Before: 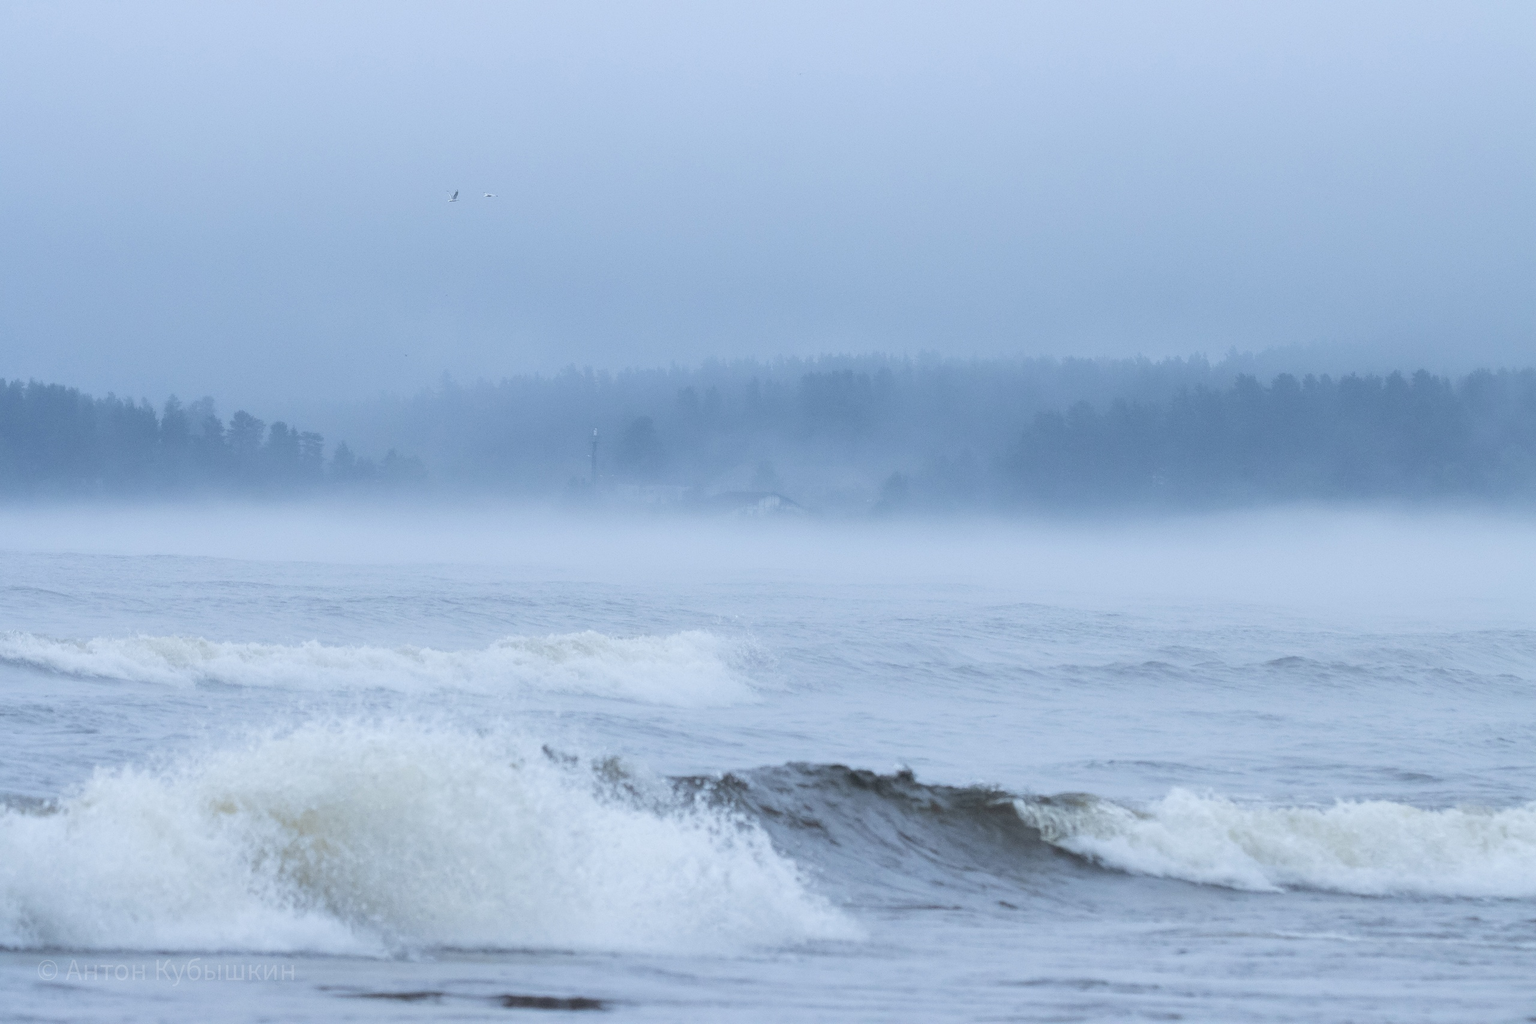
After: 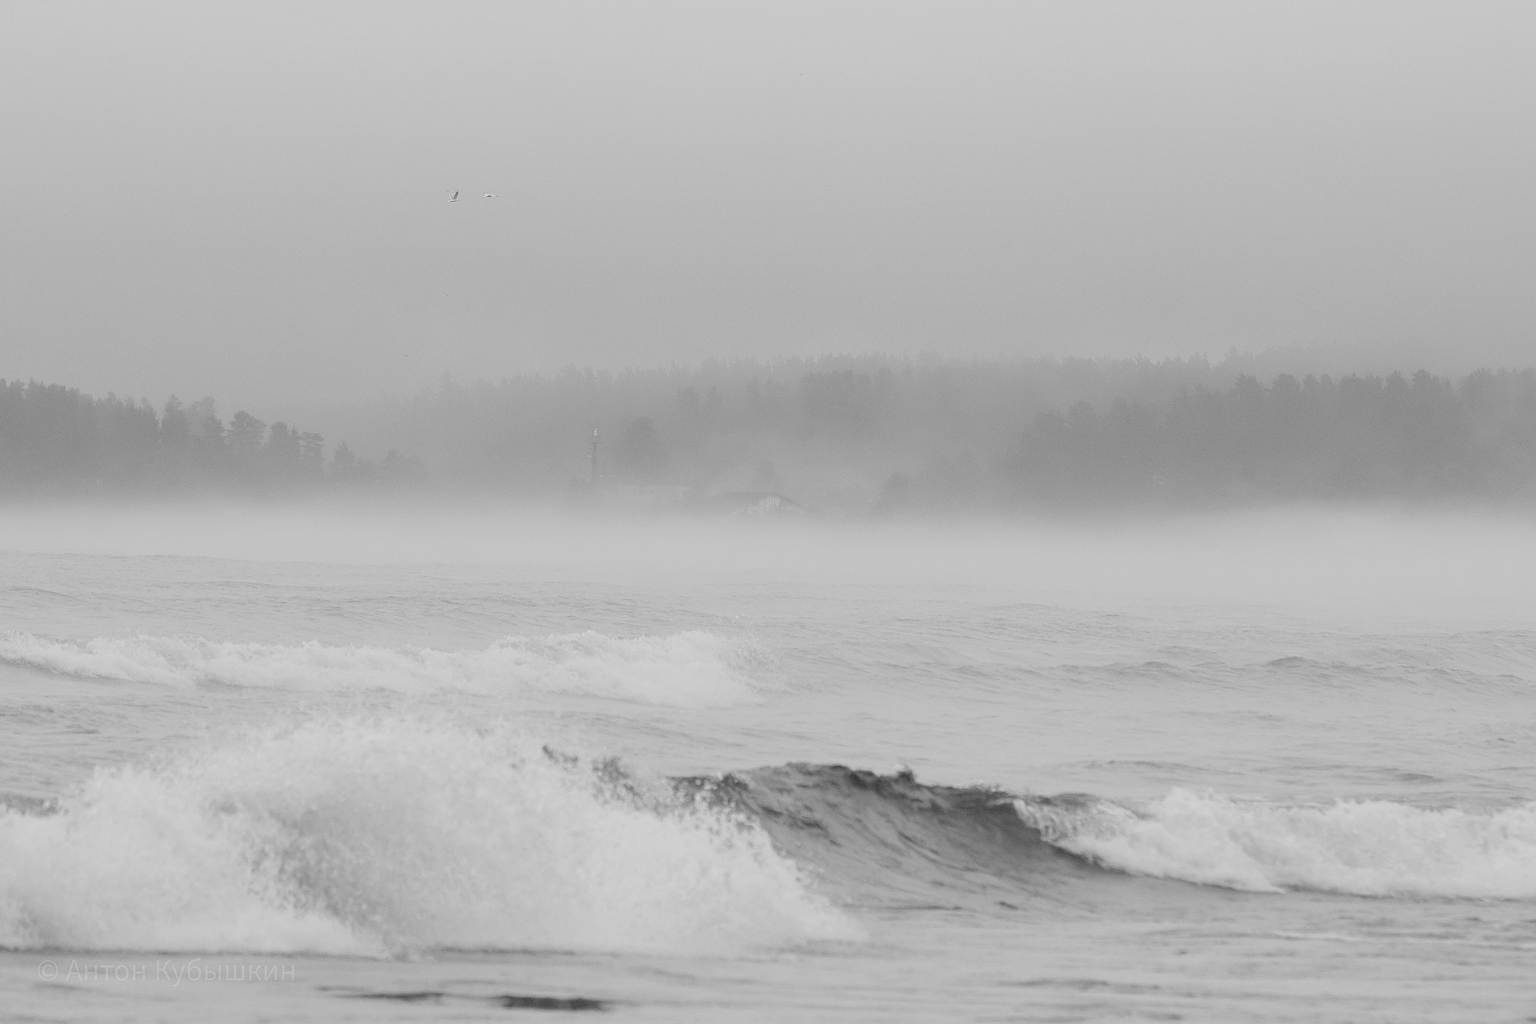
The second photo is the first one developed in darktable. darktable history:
rgb levels: preserve colors sum RGB, levels [[0.038, 0.433, 0.934], [0, 0.5, 1], [0, 0.5, 1]]
color calibration: output gray [0.31, 0.36, 0.33, 0], gray › normalize channels true, illuminant same as pipeline (D50), adaptation XYZ, x 0.346, y 0.359, gamut compression 0
sharpen: on, module defaults
